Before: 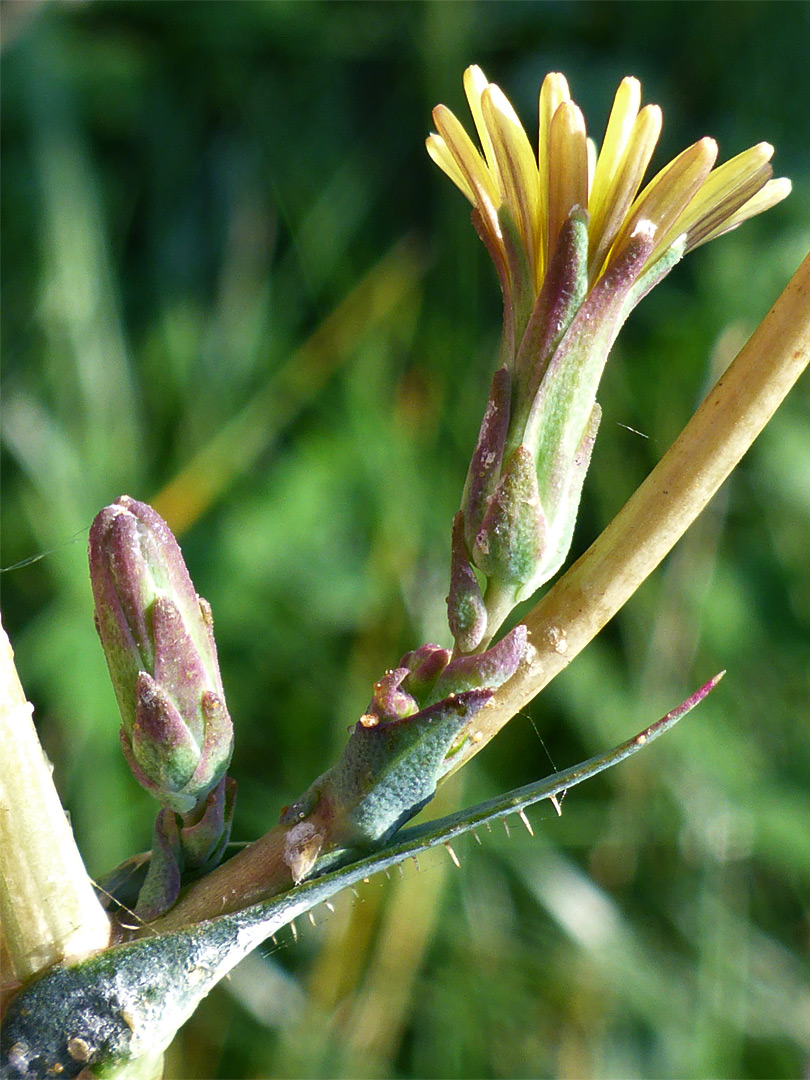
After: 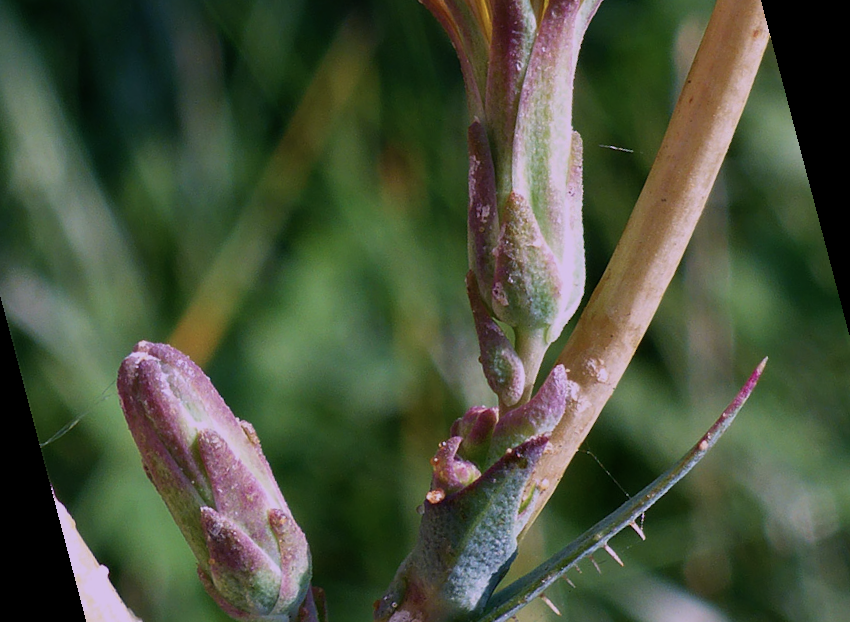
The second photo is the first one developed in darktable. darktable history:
color correction: highlights a* 15.46, highlights b* -20.56
rotate and perspective: rotation -14.8°, crop left 0.1, crop right 0.903, crop top 0.25, crop bottom 0.748
exposure: black level correction 0, exposure -0.766 EV, compensate highlight preservation false
